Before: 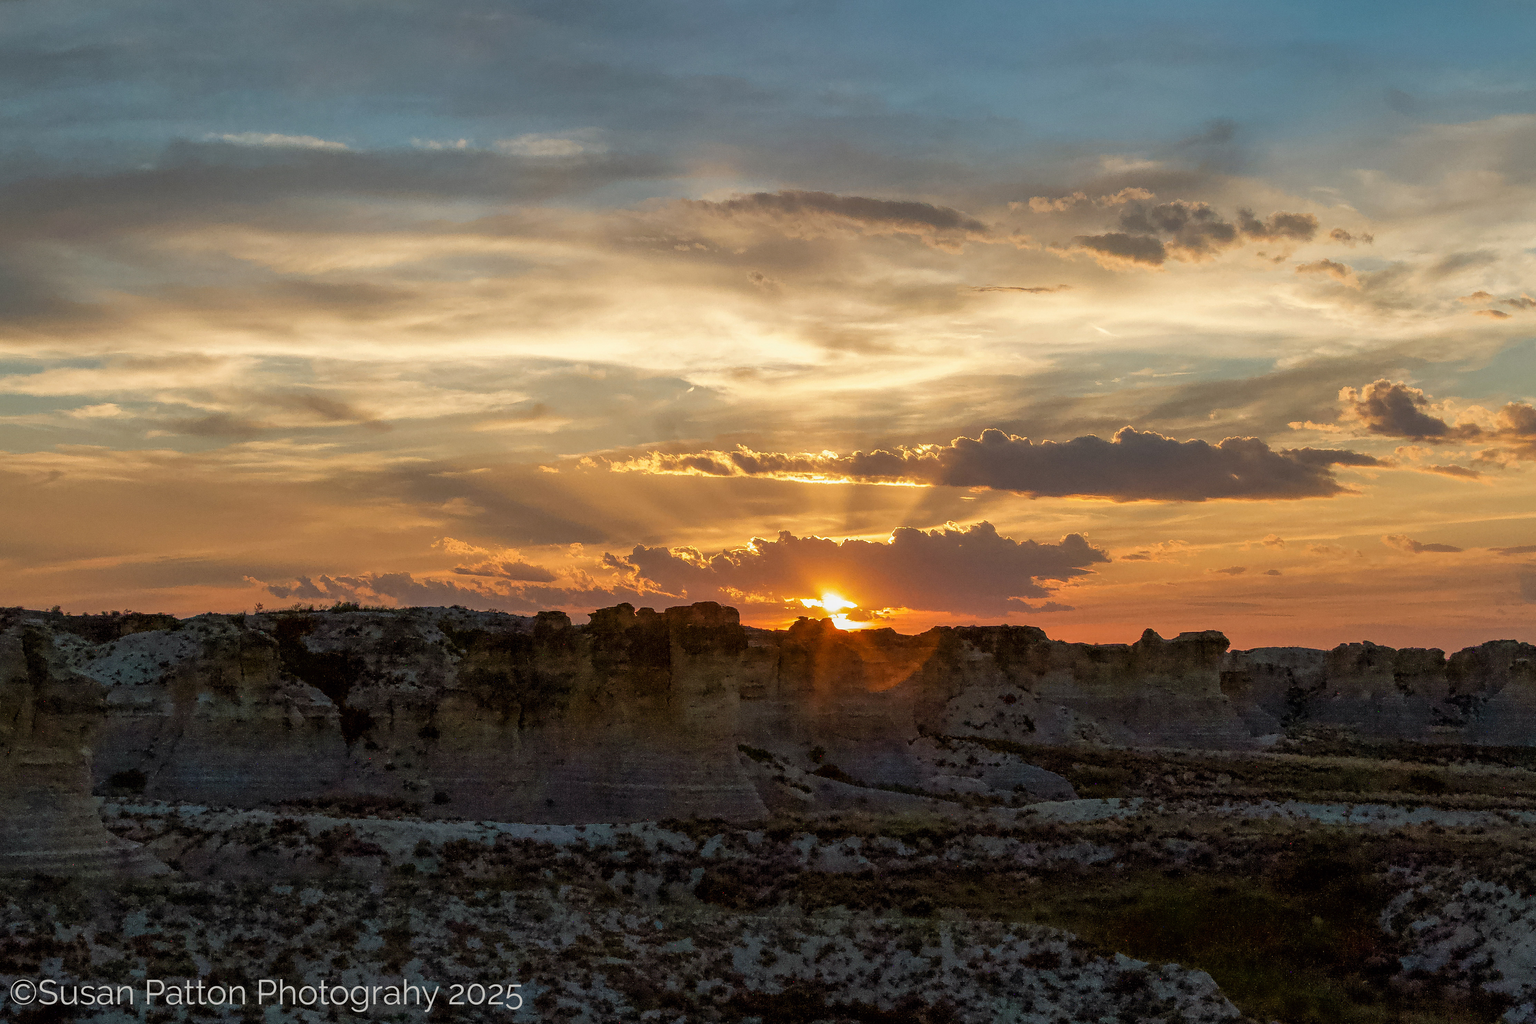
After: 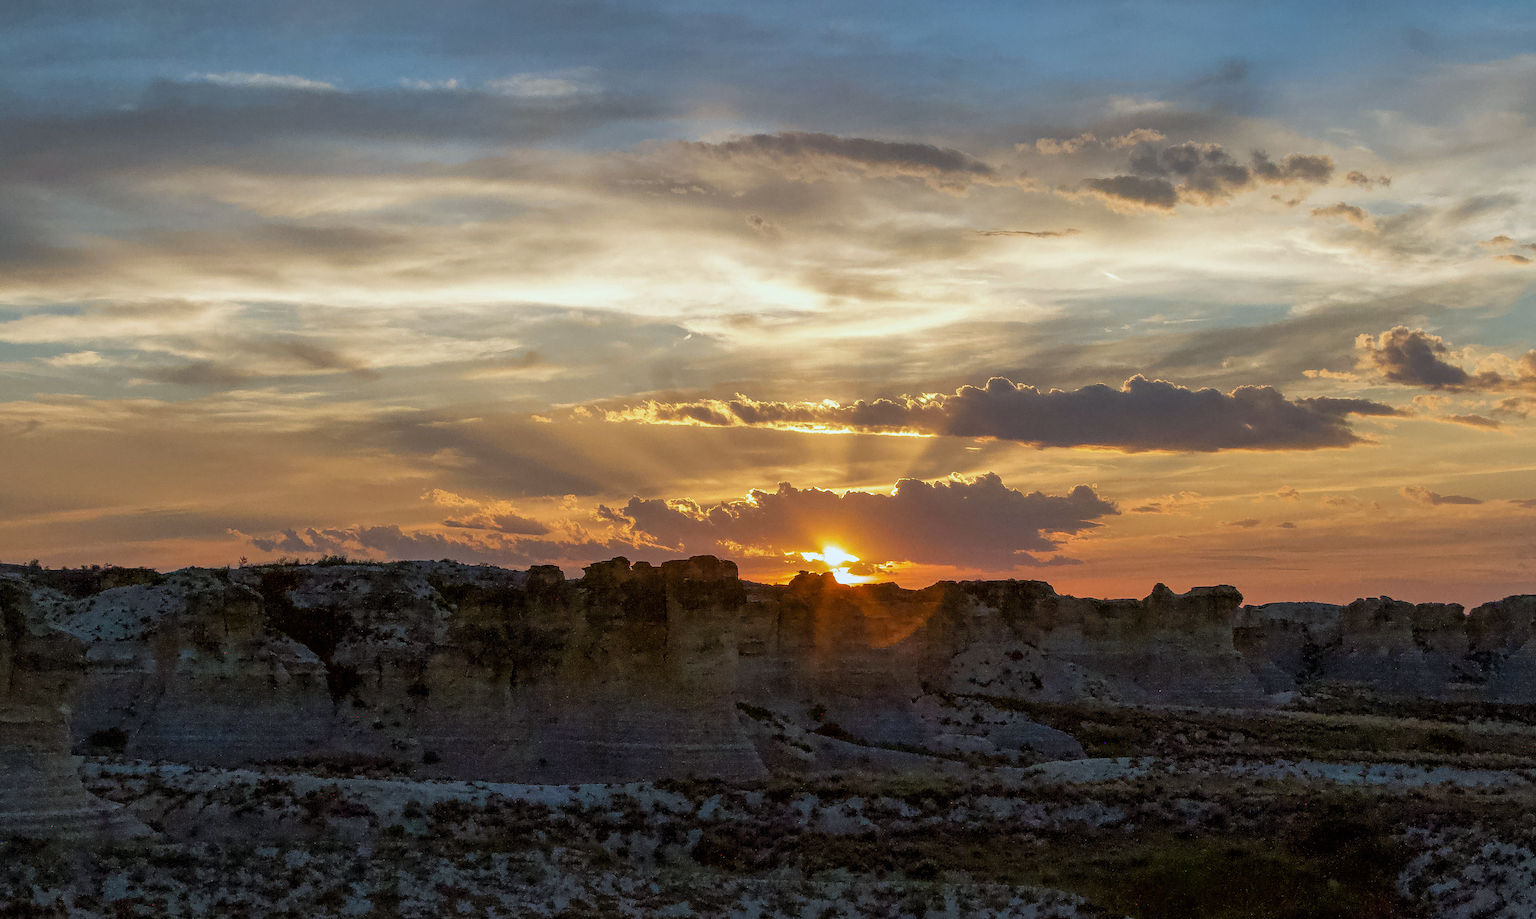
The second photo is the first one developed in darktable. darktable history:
crop: left 1.507%, top 6.147%, right 1.379%, bottom 6.637%
white balance: red 0.931, blue 1.11
